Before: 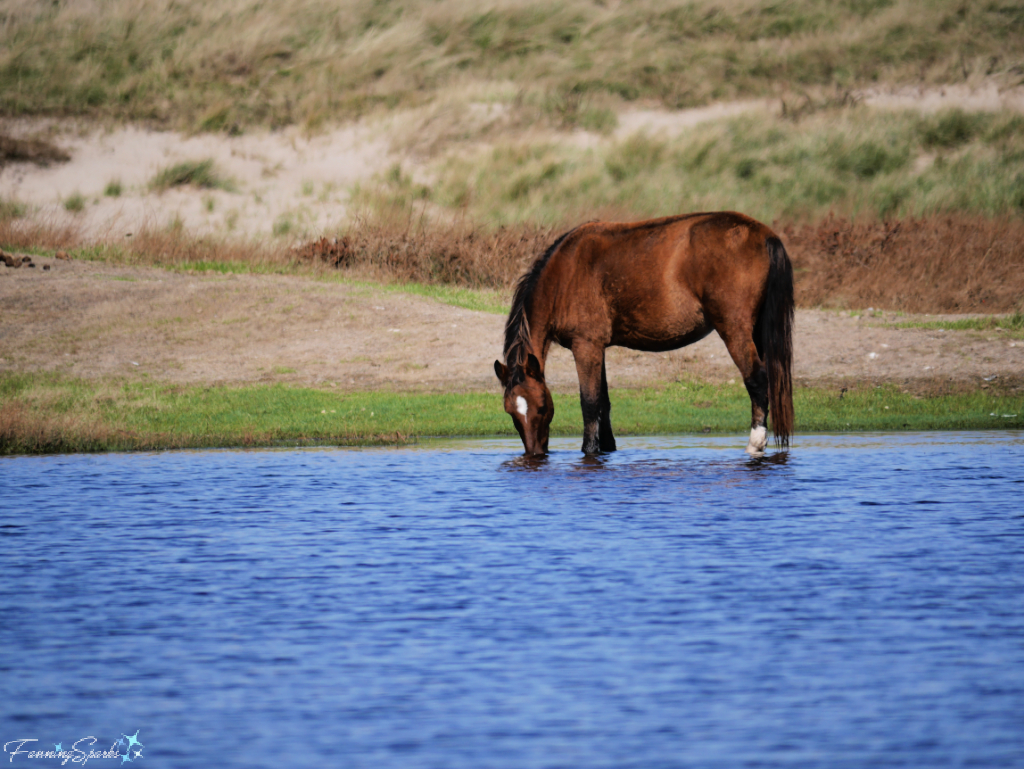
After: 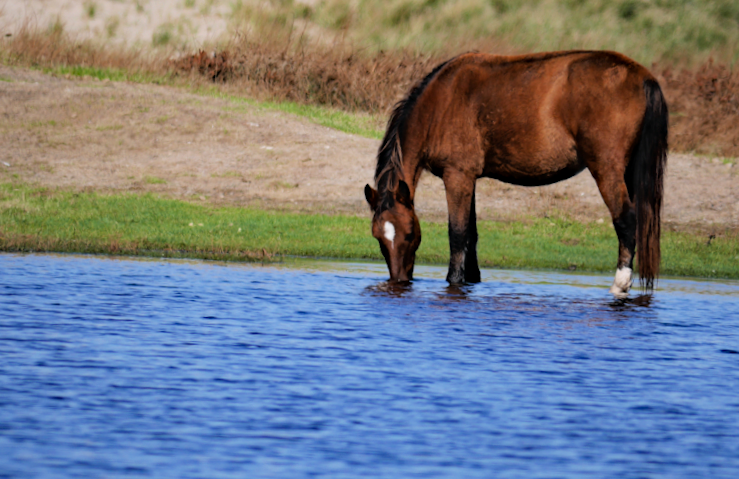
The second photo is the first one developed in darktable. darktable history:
crop and rotate: angle -3.74°, left 9.719%, top 20.563%, right 11.915%, bottom 11.823%
haze removal: compatibility mode true, adaptive false
